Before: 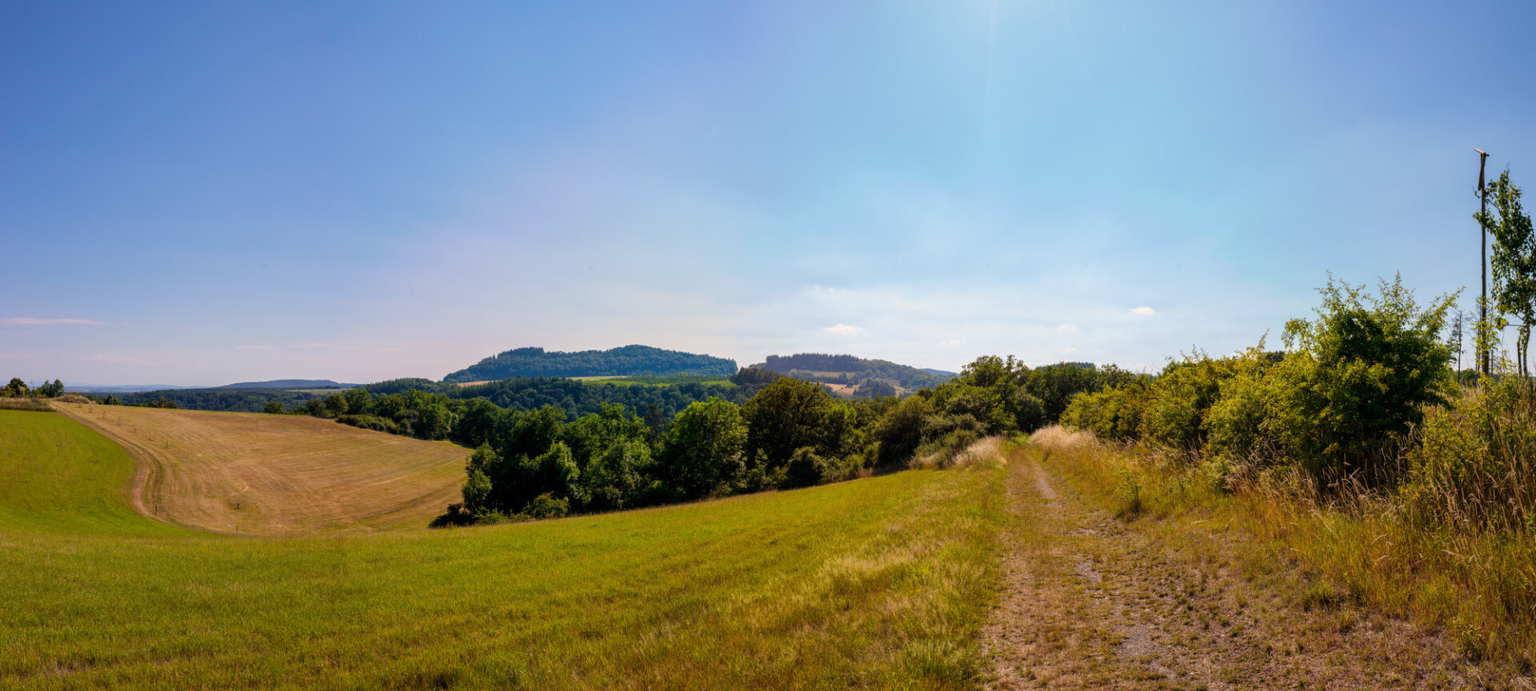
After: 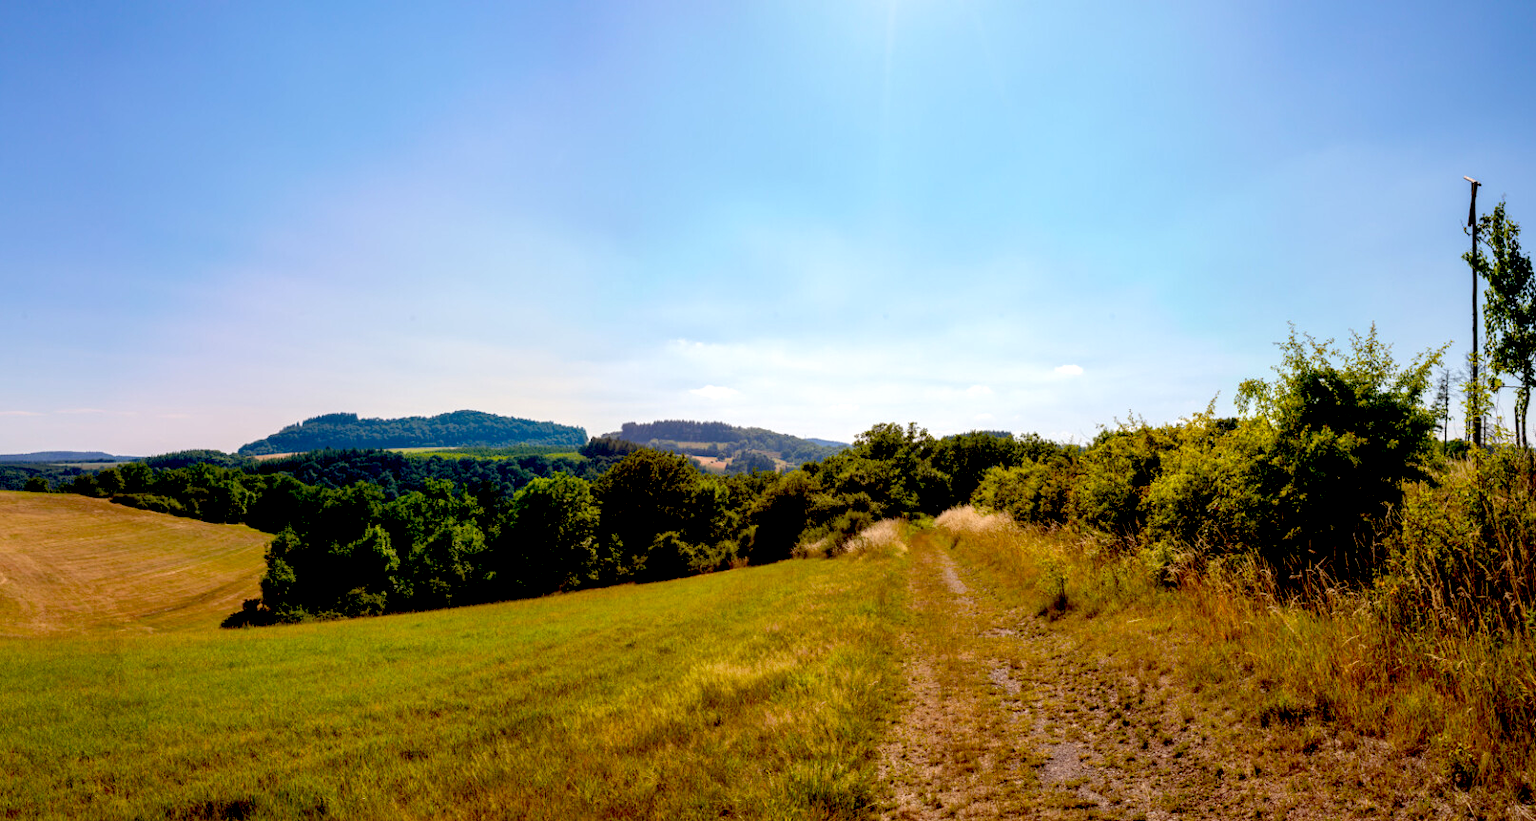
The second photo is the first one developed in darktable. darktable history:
exposure: black level correction 0.03, exposure 0.312 EV, compensate highlight preservation false
crop: left 15.845%
